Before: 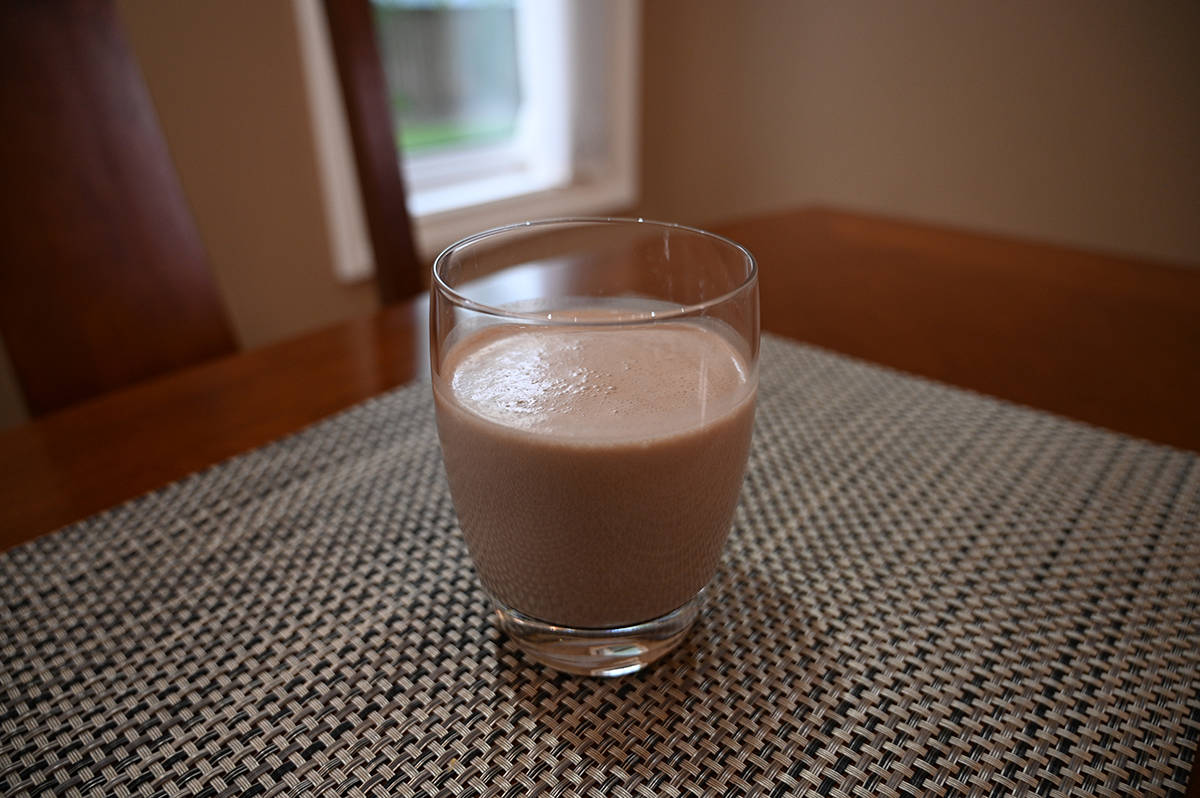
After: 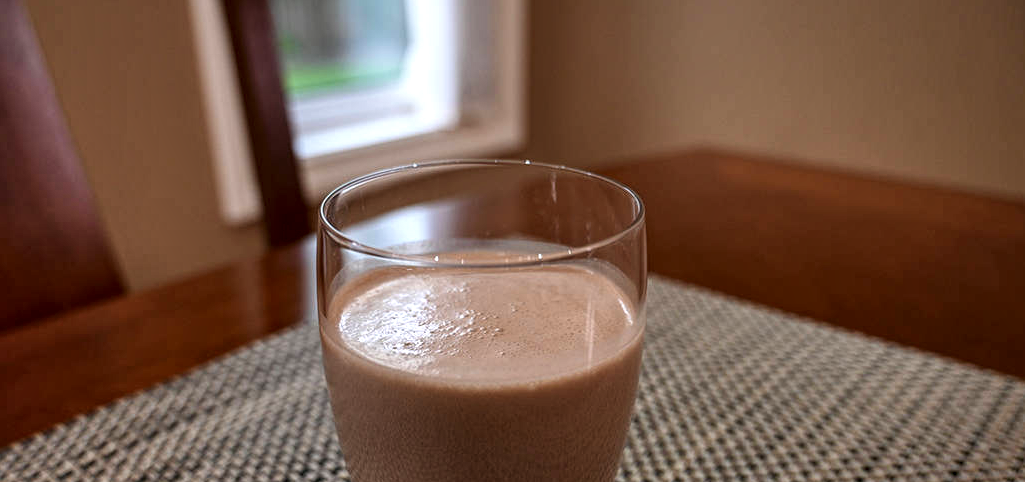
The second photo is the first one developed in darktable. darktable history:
crop and rotate: left 9.455%, top 7.332%, right 5.065%, bottom 32.188%
local contrast: highlights 25%, detail 150%
velvia: on, module defaults
shadows and highlights: soften with gaussian
